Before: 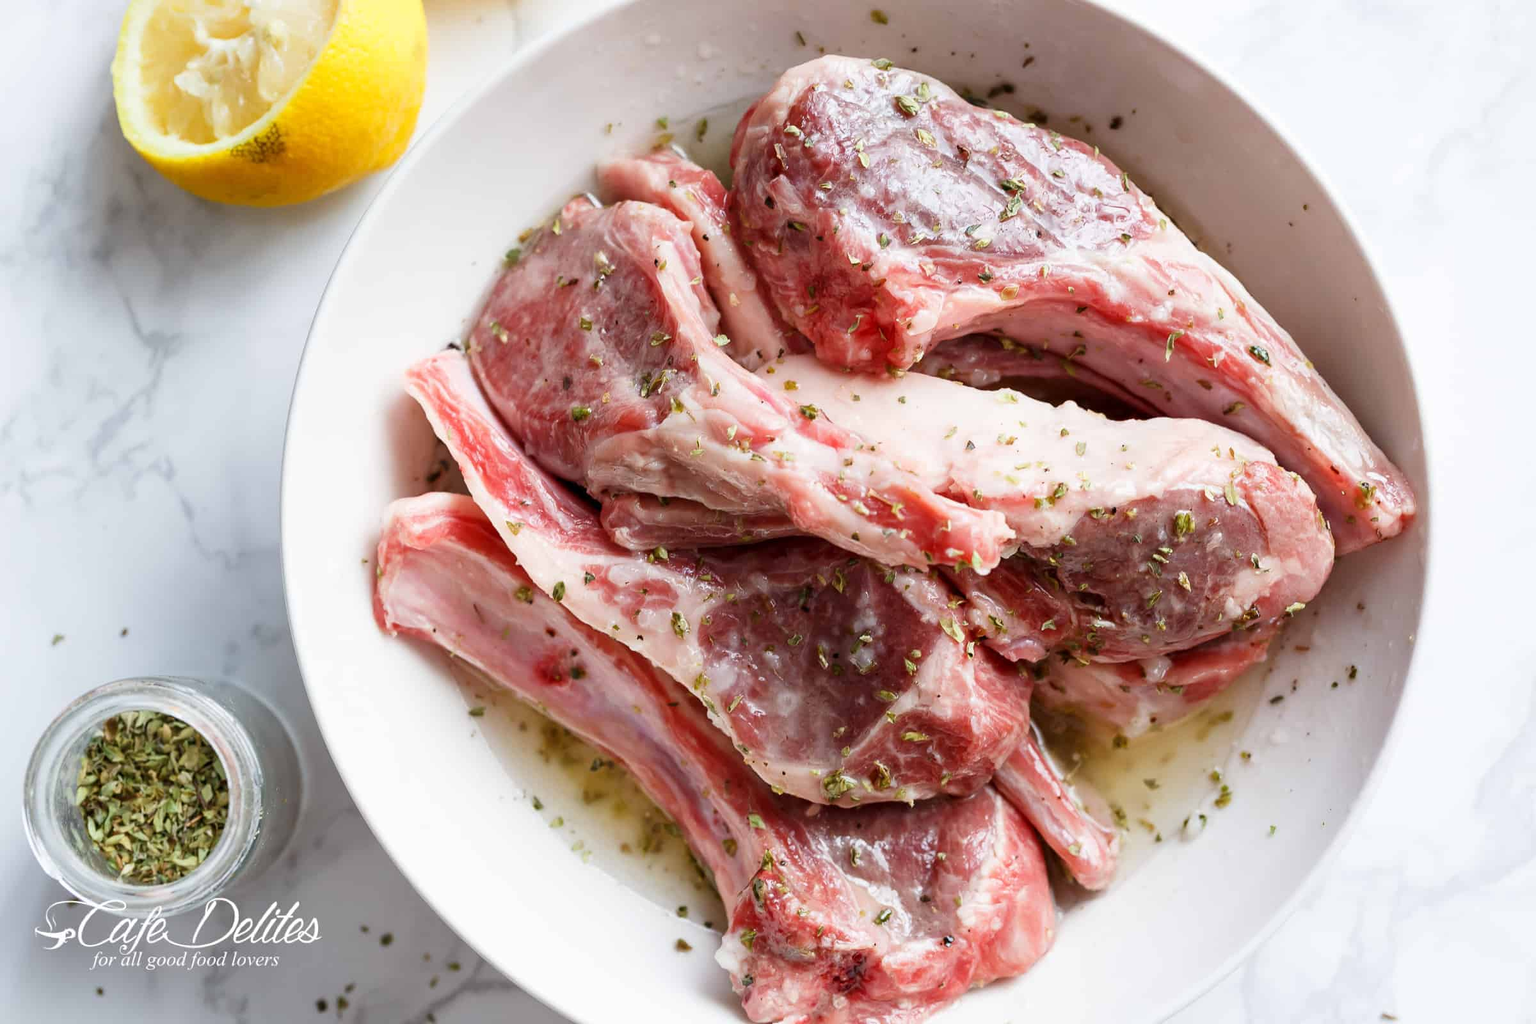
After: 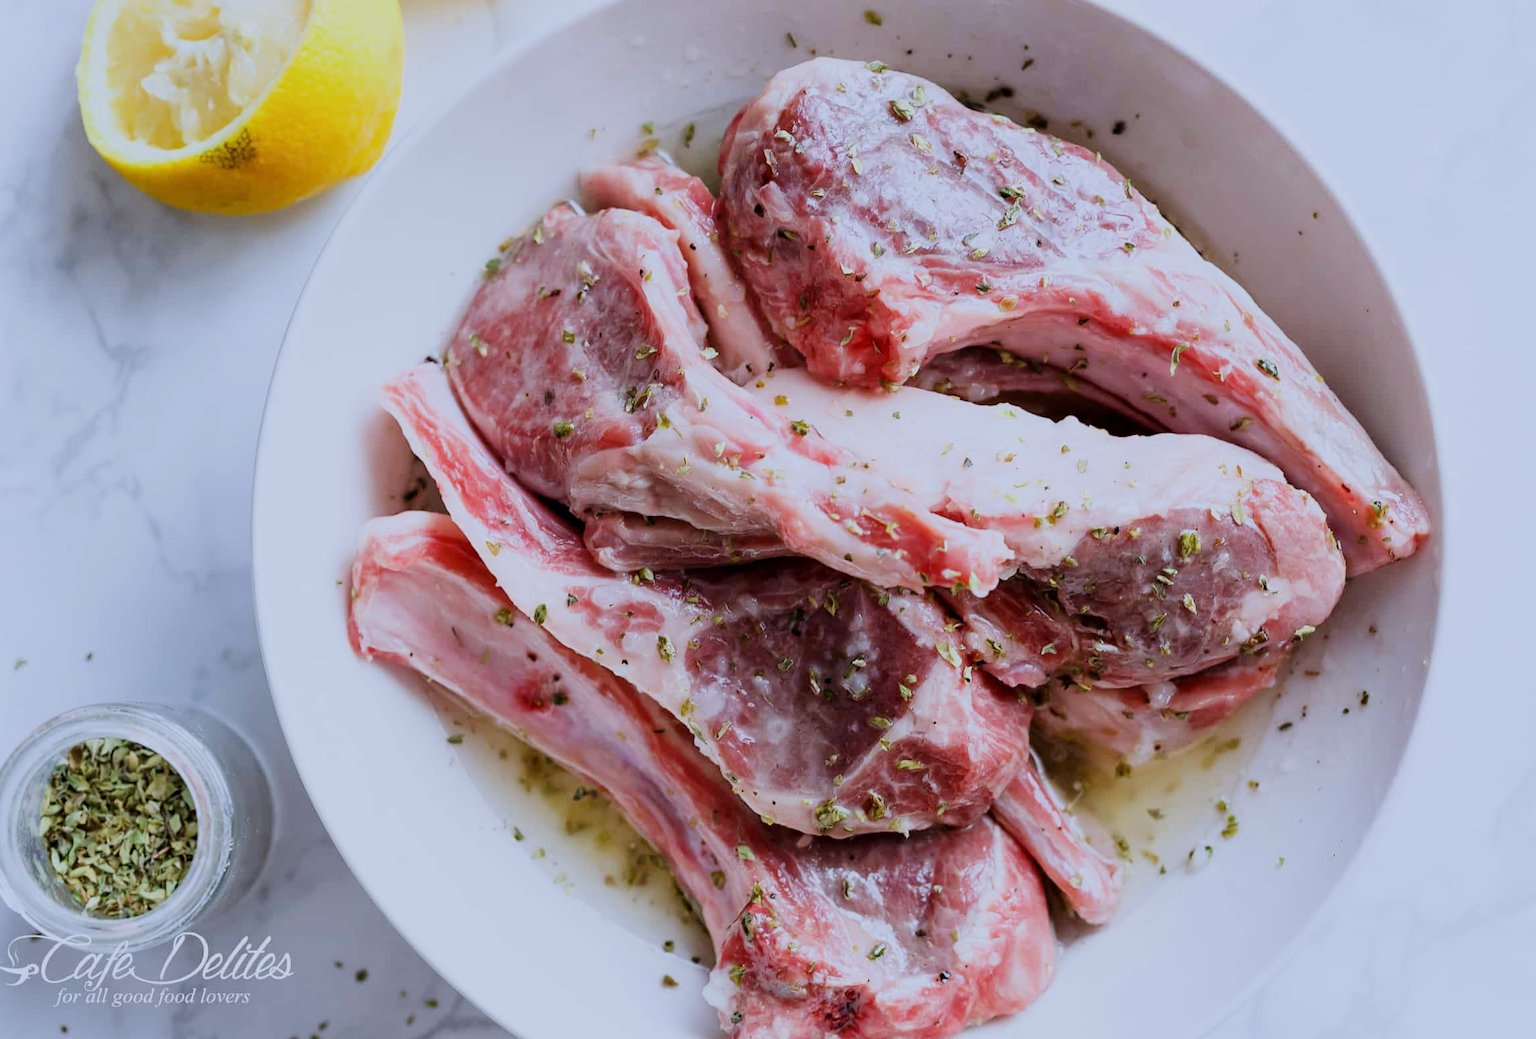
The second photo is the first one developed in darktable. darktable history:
white balance: red 0.948, green 1.02, blue 1.176
filmic rgb: black relative exposure -7.65 EV, white relative exposure 4.56 EV, hardness 3.61
crop and rotate: left 2.536%, right 1.107%, bottom 2.246%
